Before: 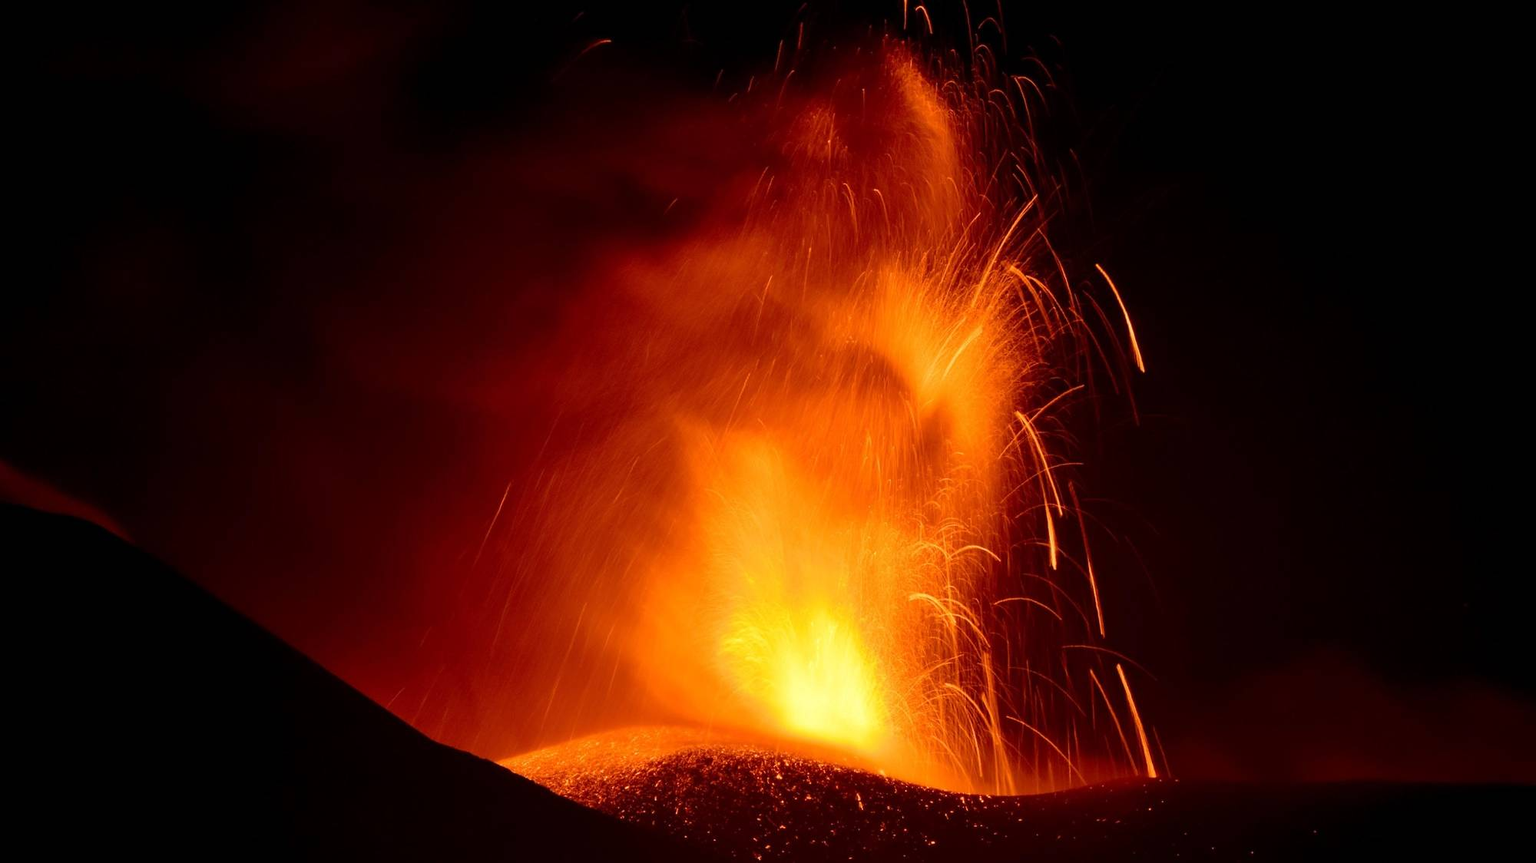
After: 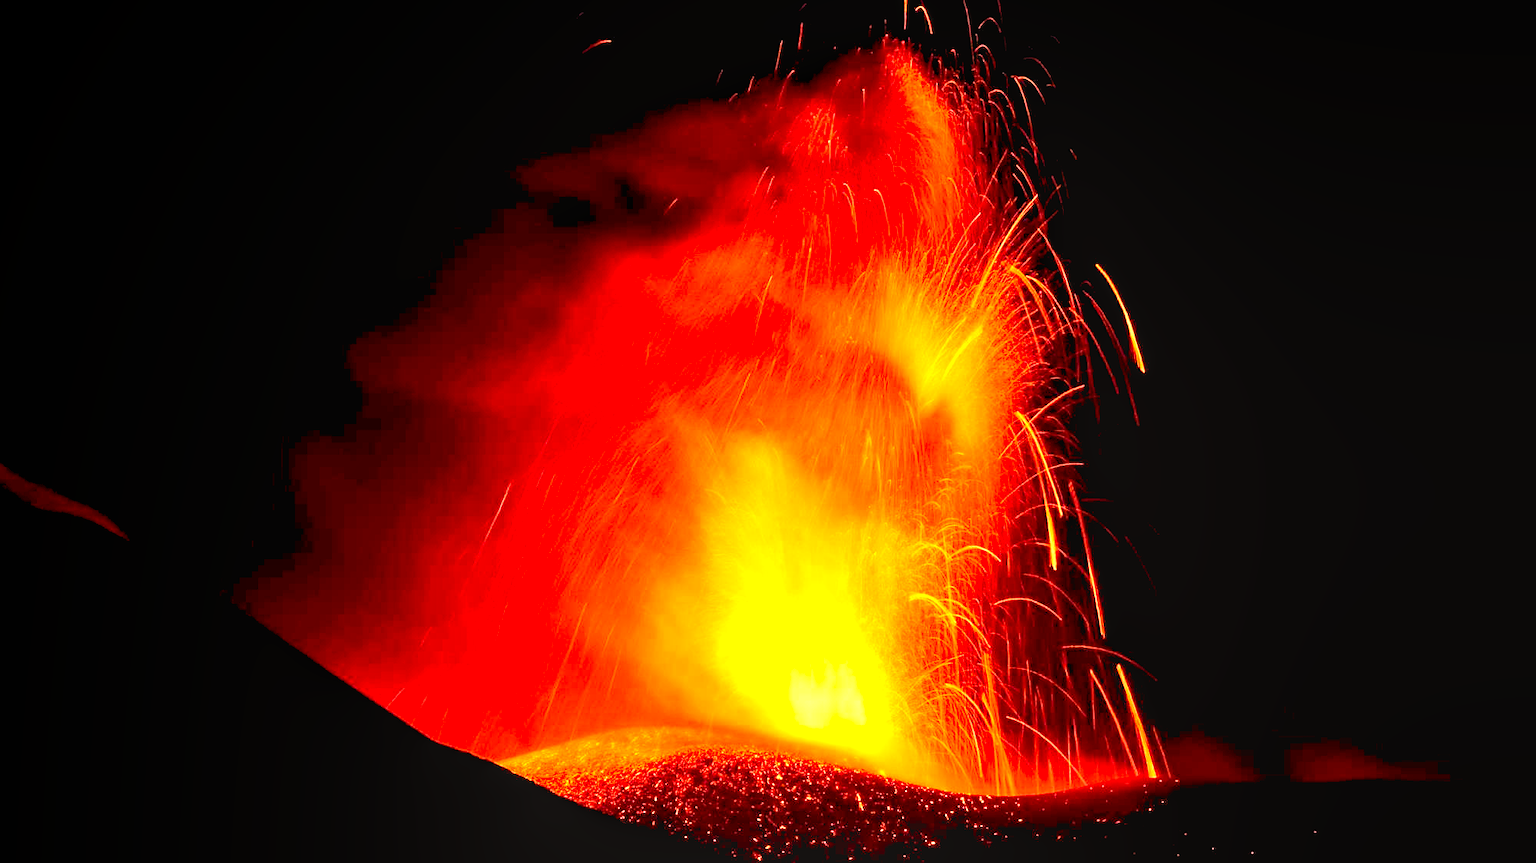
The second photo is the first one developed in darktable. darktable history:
local contrast: on, module defaults
white balance: red 1.004, blue 1.024
exposure: black level correction 0.001, exposure 1.84 EV, compensate highlight preservation false
sharpen: on, module defaults
color correction: highlights a* 17.88, highlights b* 18.79
rgb levels: levels [[0.013, 0.434, 0.89], [0, 0.5, 1], [0, 0.5, 1]]
contrast brightness saturation: contrast 0.22
